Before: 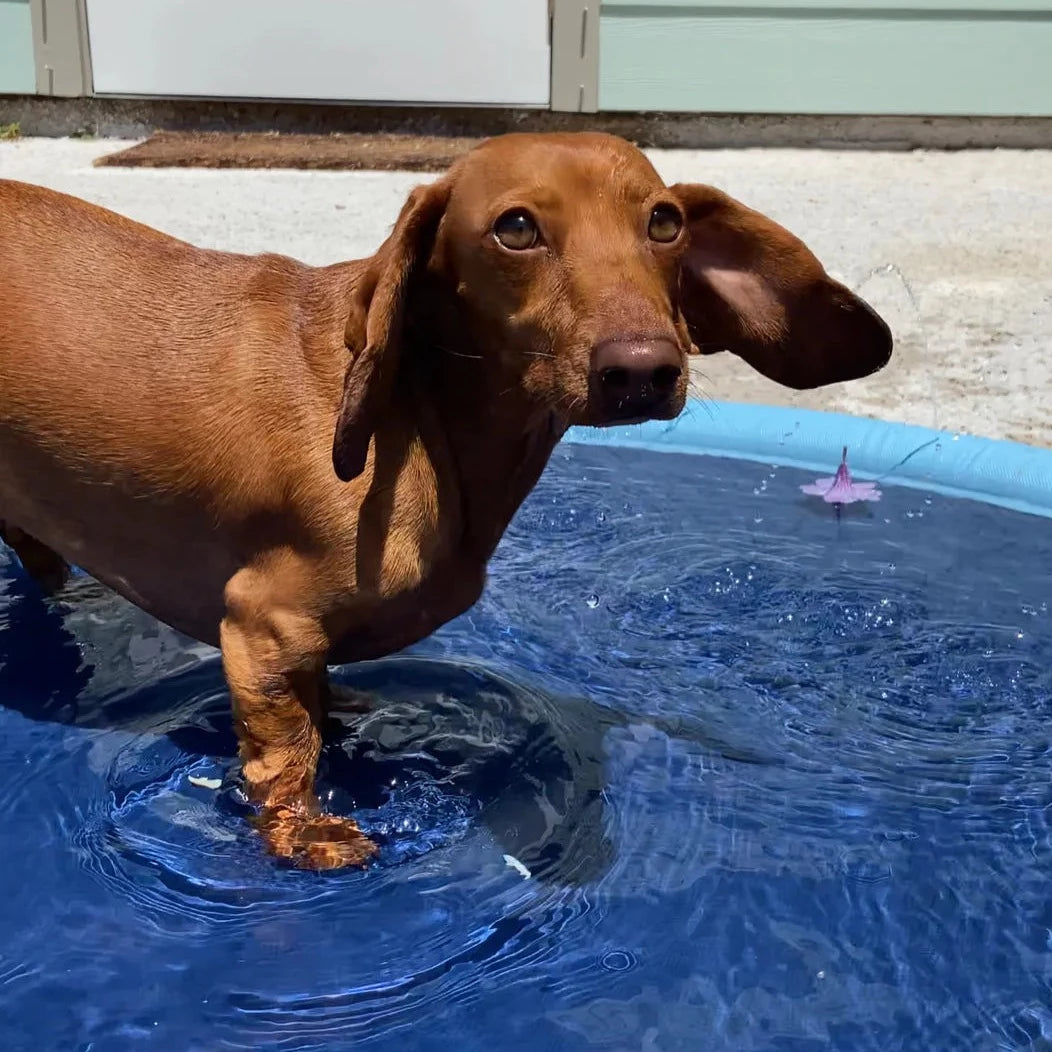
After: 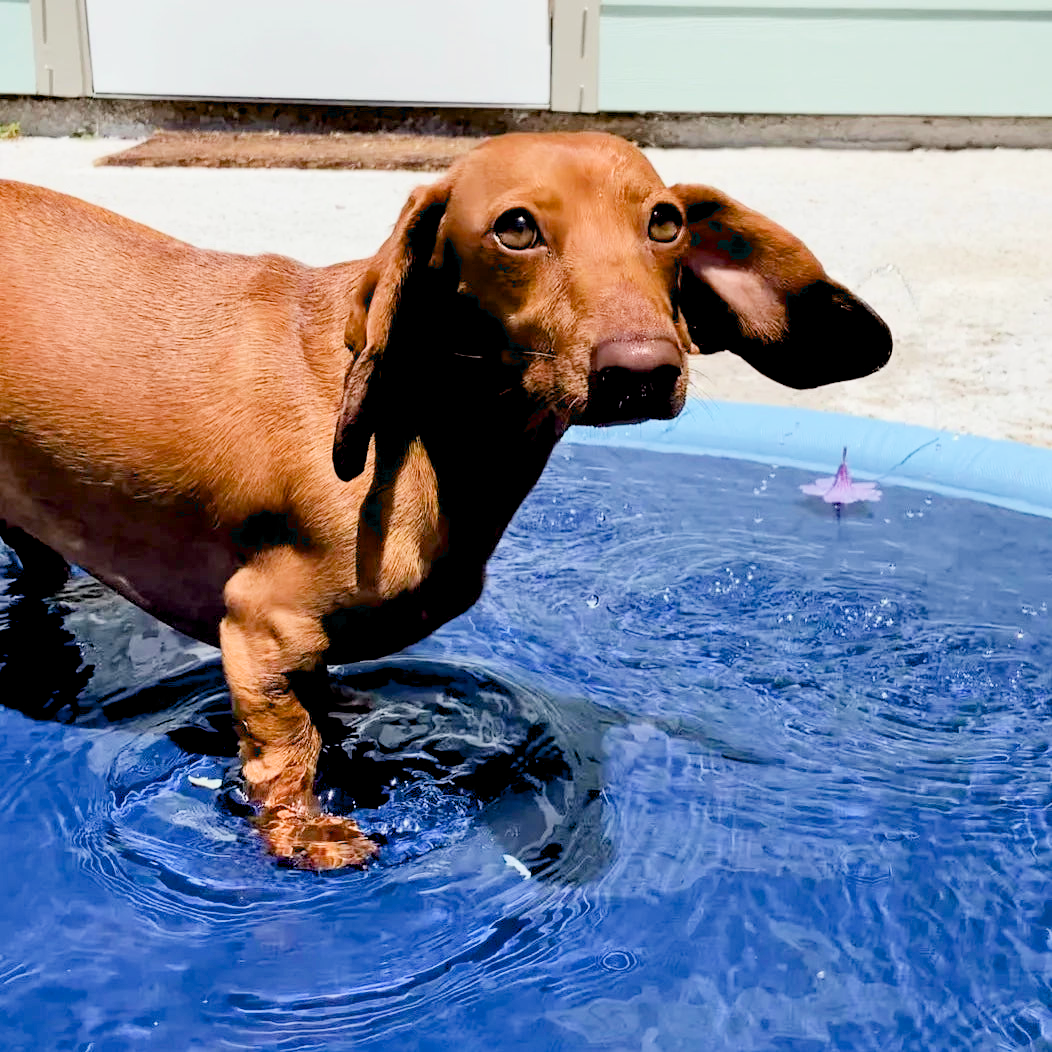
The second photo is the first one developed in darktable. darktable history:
filmic rgb: black relative exposure -7.65 EV, white relative exposure 4.56 EV, threshold 5.95 EV, hardness 3.61, enable highlight reconstruction true
exposure: black level correction 0.009, exposure 1.422 EV, compensate highlight preservation false
